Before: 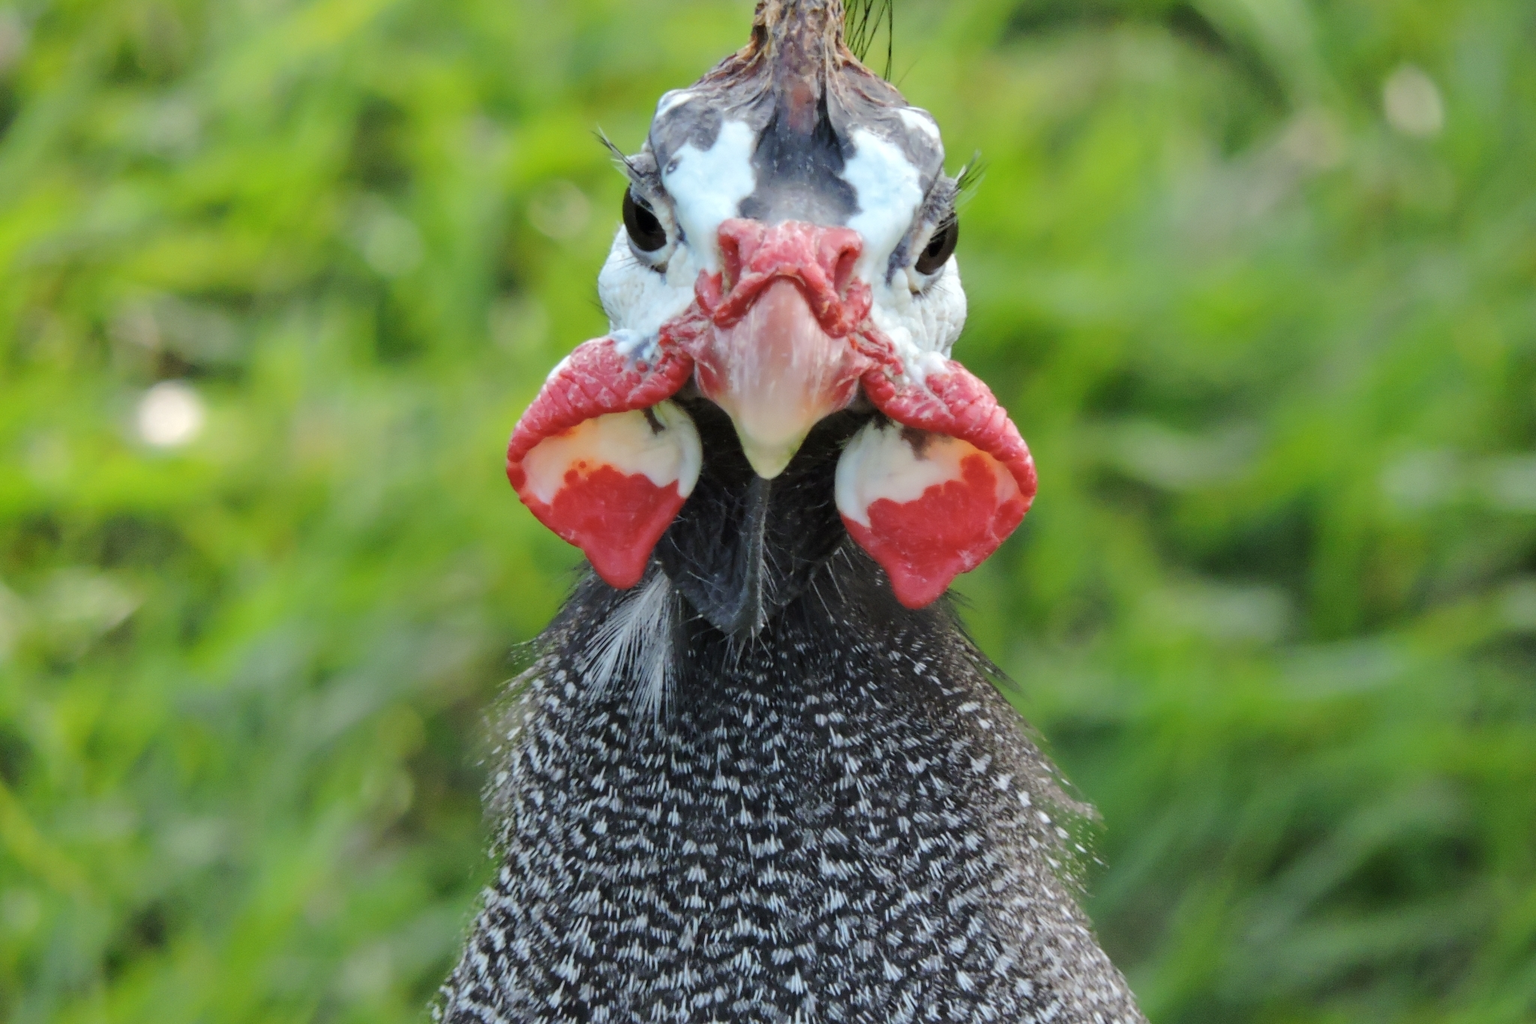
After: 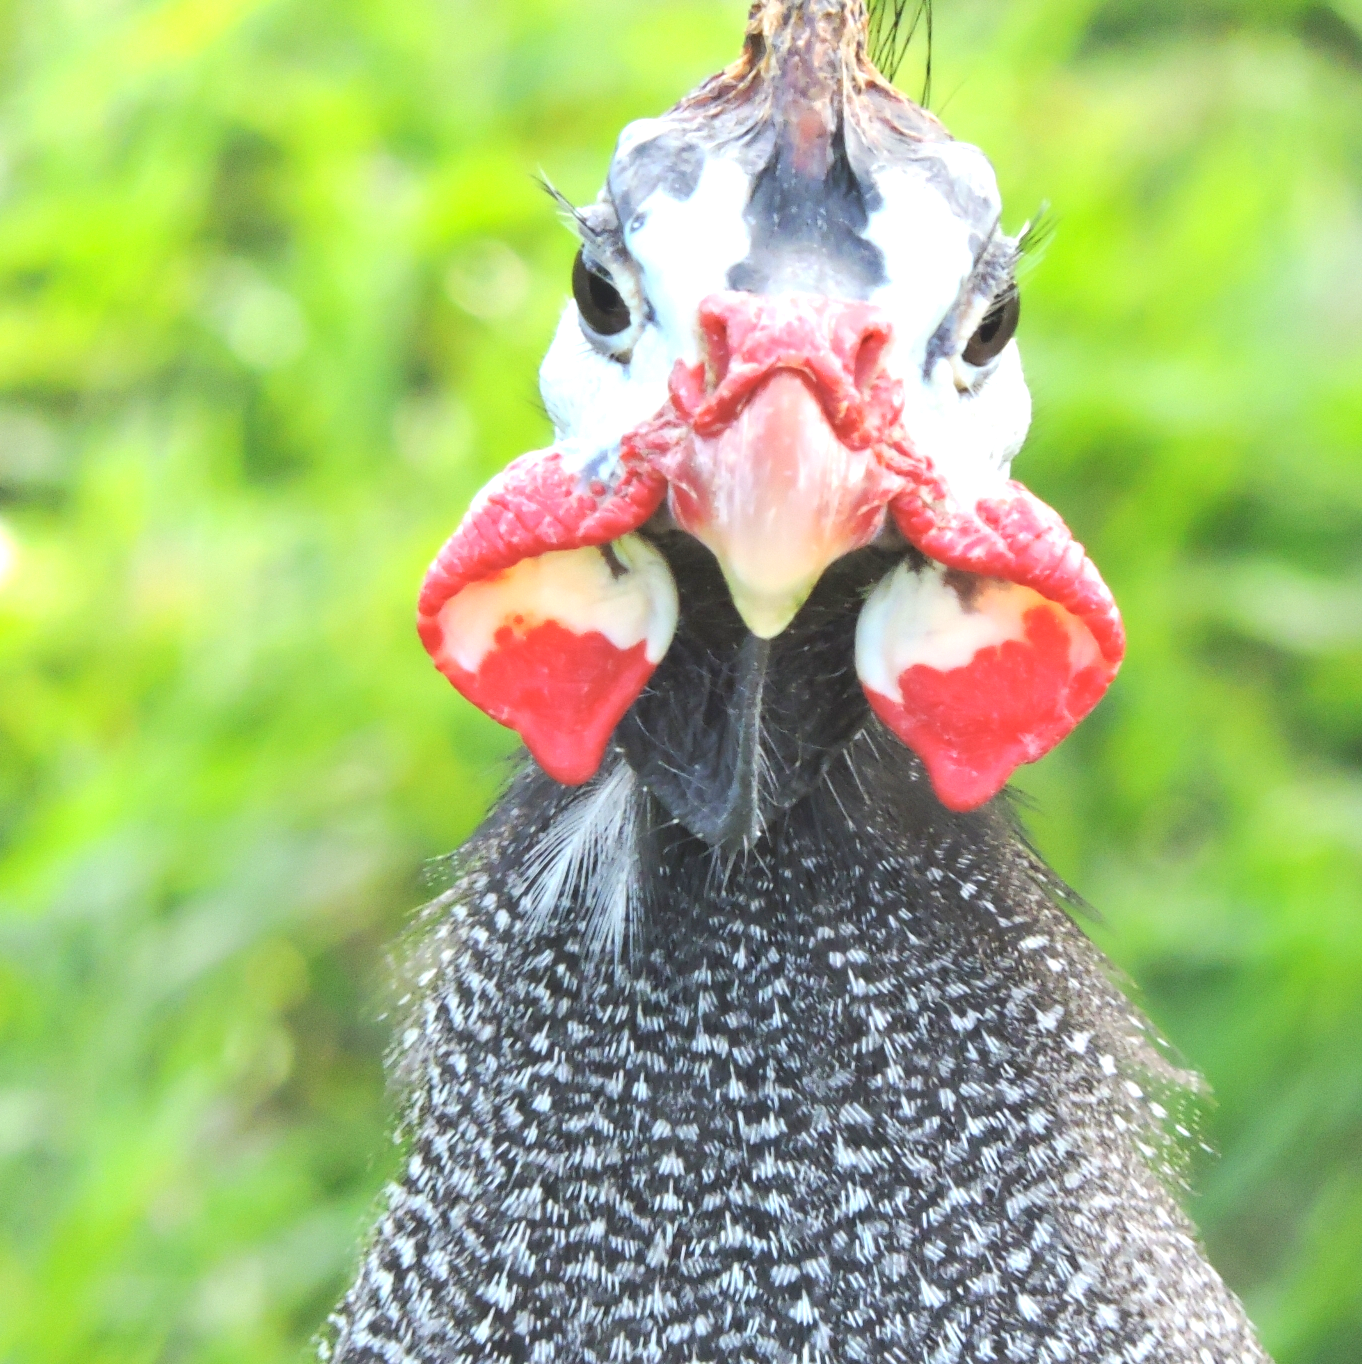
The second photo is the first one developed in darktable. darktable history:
crop and rotate: left 12.611%, right 20.877%
local contrast: highlights 68%, shadows 66%, detail 81%, midtone range 0.325
exposure: black level correction 0, exposure 1.2 EV, compensate highlight preservation false
